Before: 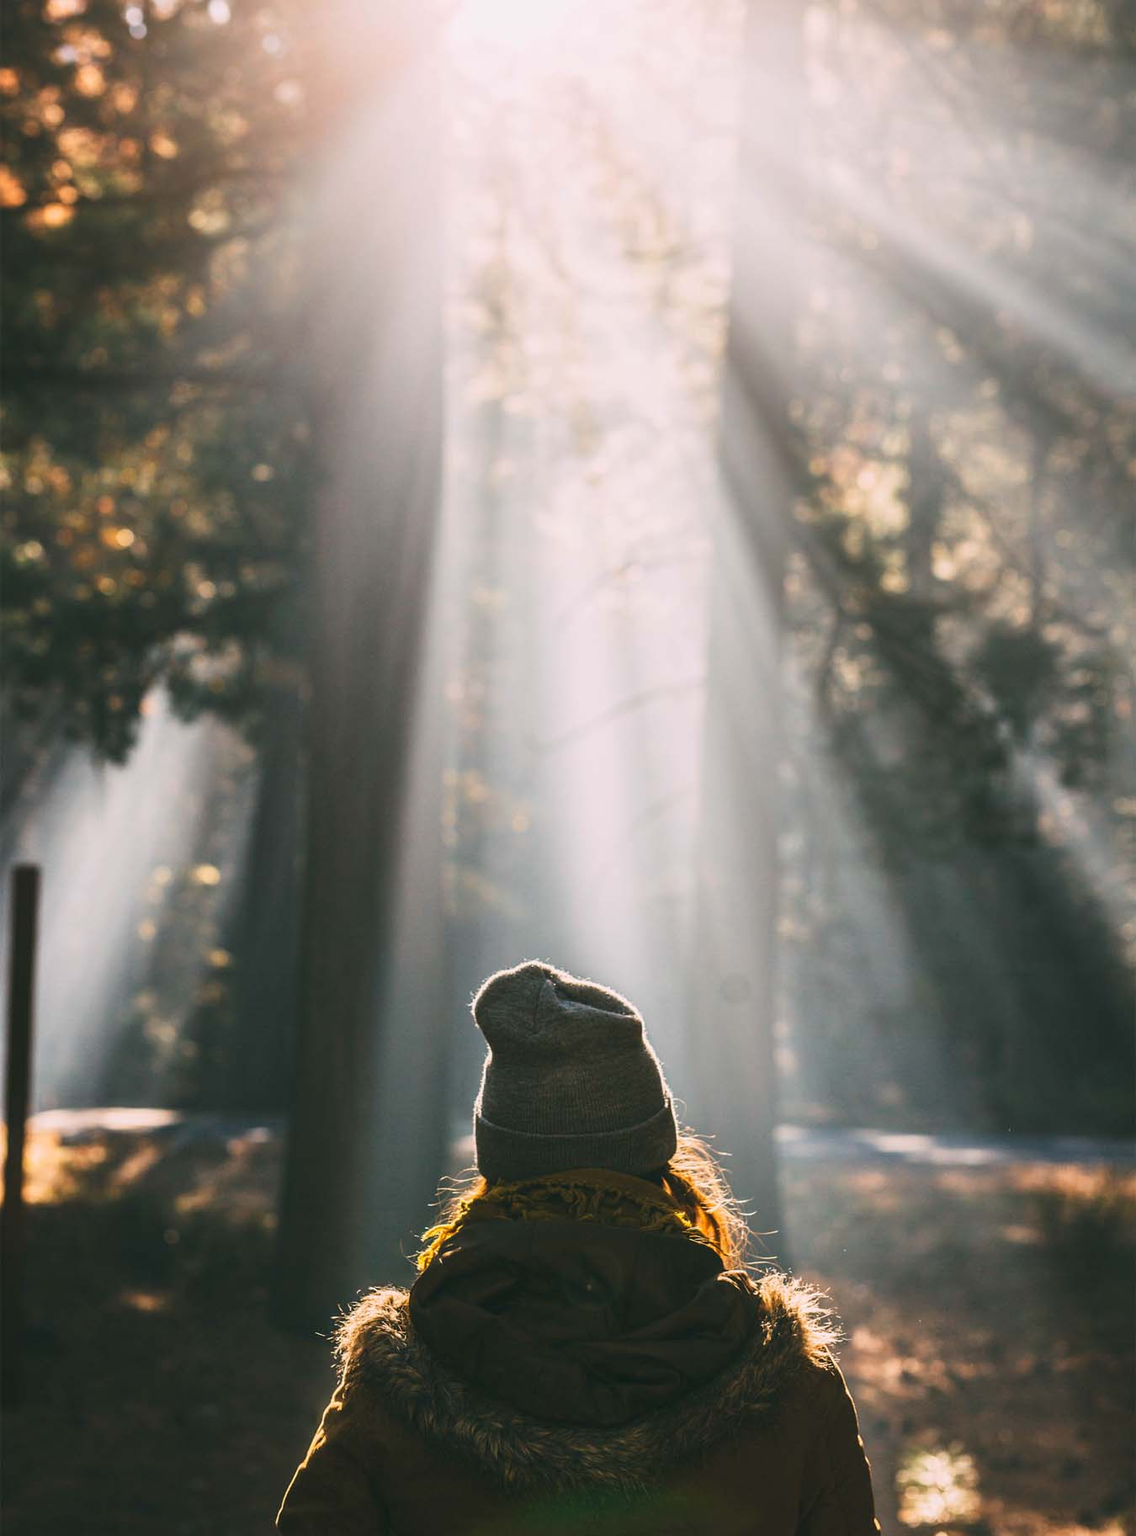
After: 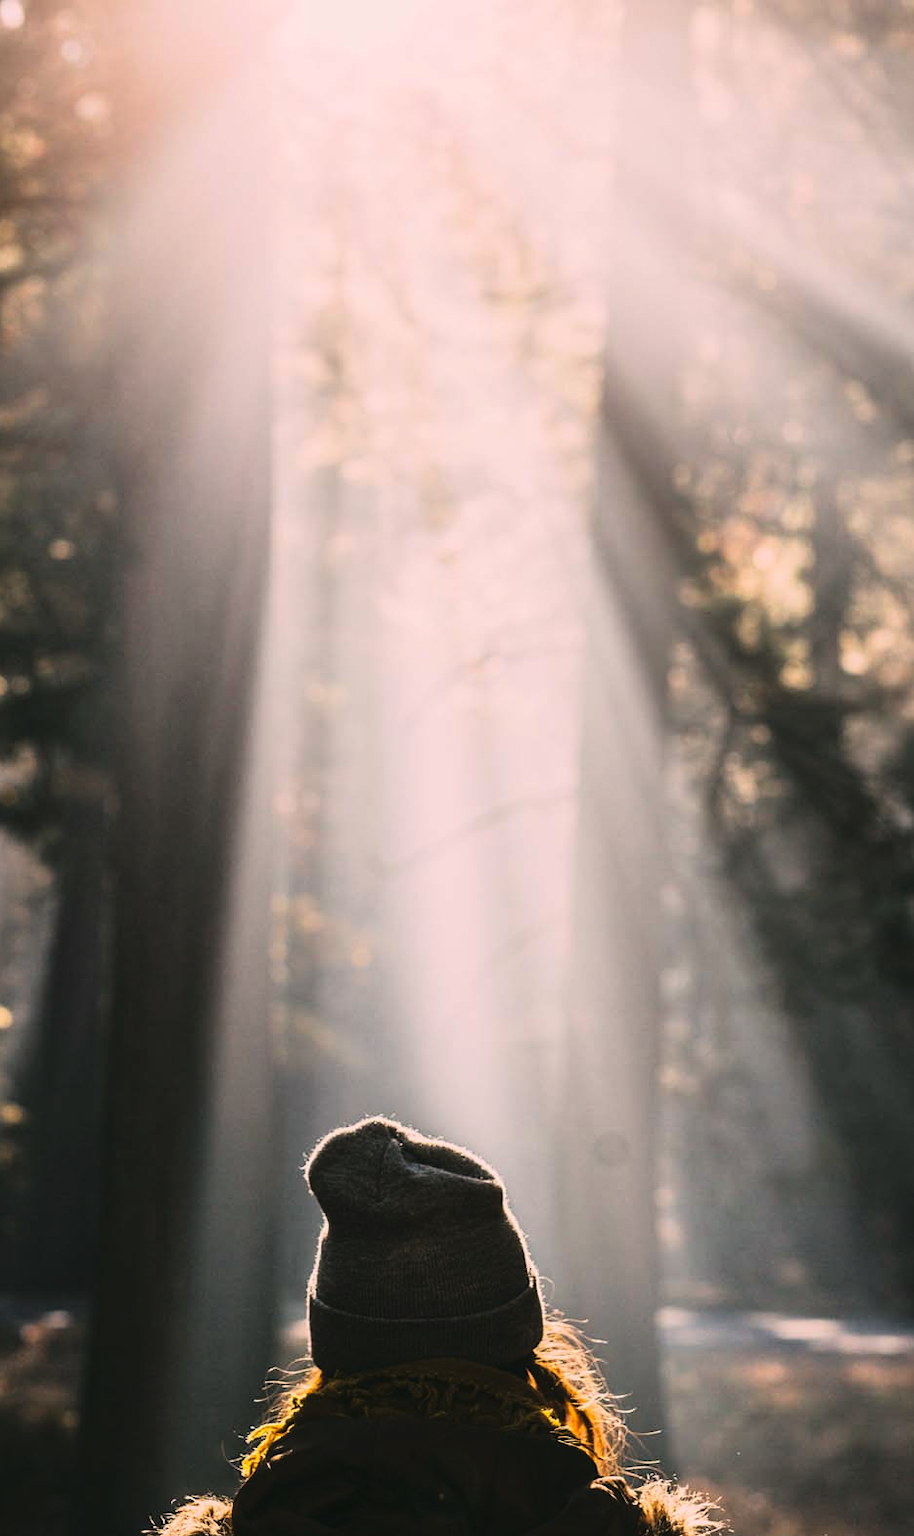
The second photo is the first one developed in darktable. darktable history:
tone curve: curves: ch0 [(0.016, 0.011) (0.21, 0.113) (0.515, 0.476) (0.78, 0.795) (1, 0.981)], color space Lab, linked channels, preserve colors none
color correction: highlights a* 5.81, highlights b* 4.84
crop: left 18.479%, right 12.2%, bottom 13.971%
exposure: exposure -0.048 EV, compensate highlight preservation false
